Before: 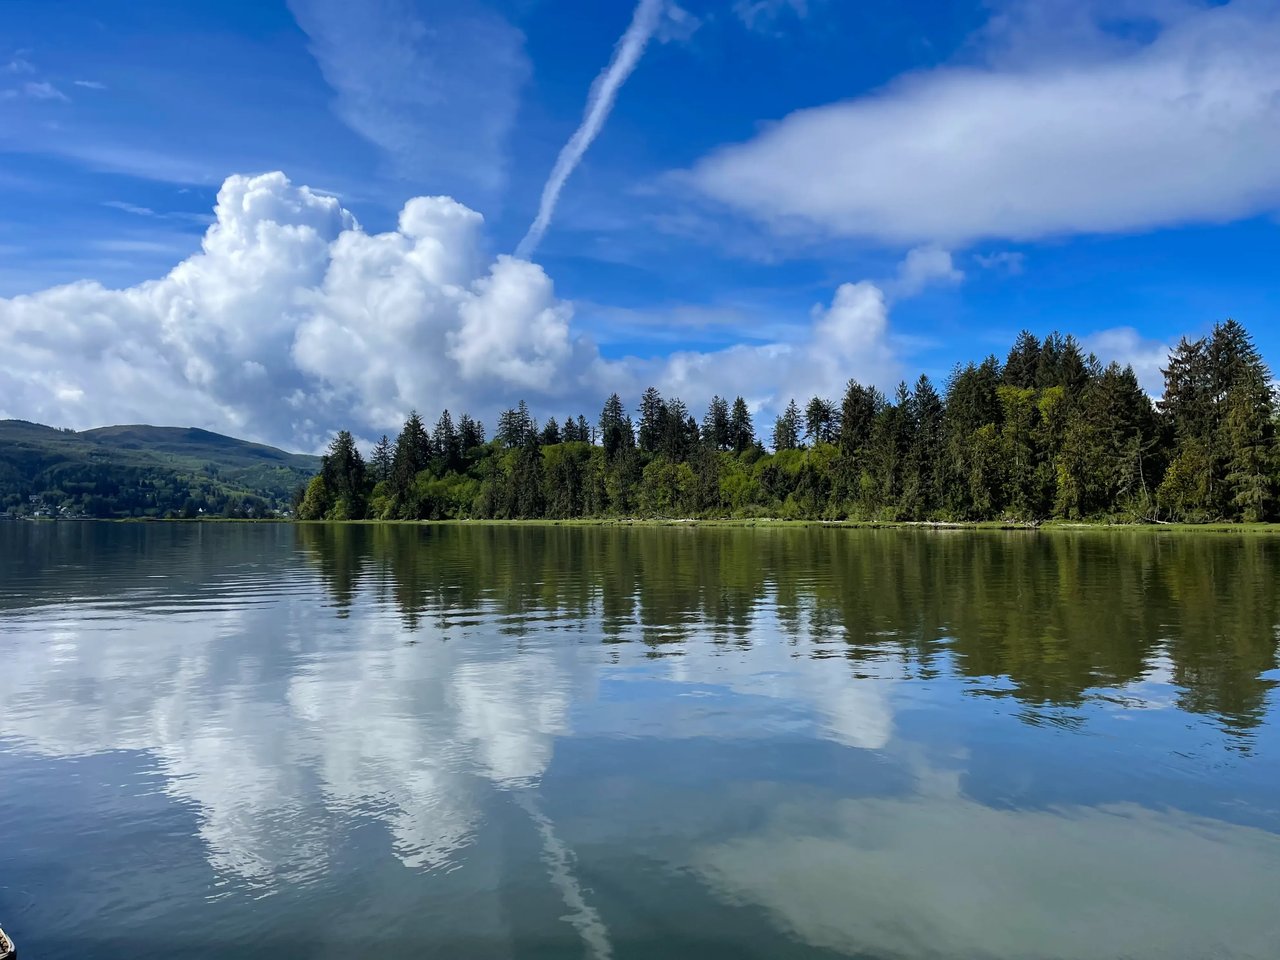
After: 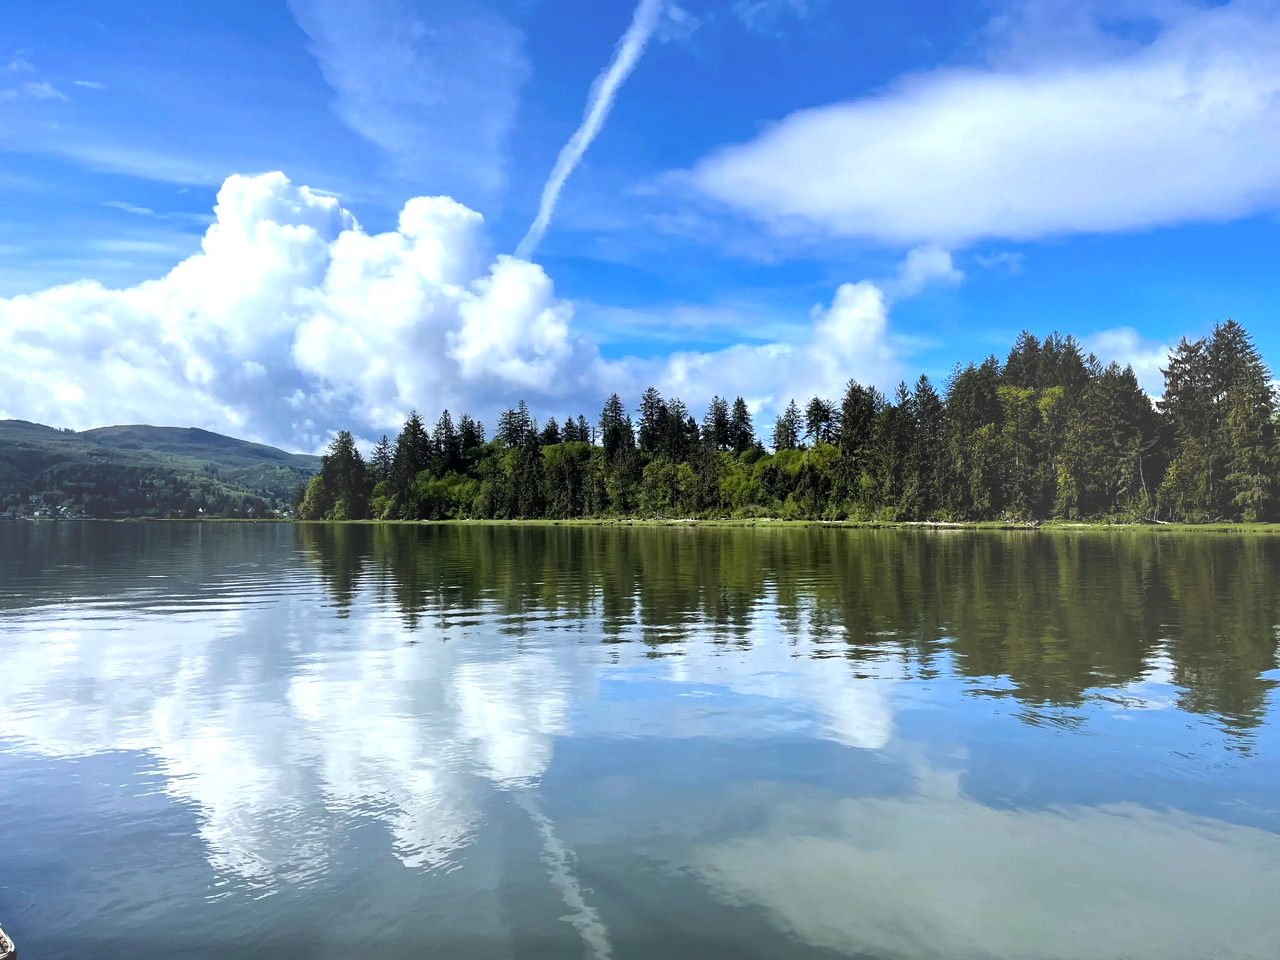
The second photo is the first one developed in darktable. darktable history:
vignetting: fall-off start 30.74%, fall-off radius 34.35%, brightness 0.035, saturation -0.001
exposure: compensate highlight preservation false
tone equalizer: -8 EV -0.762 EV, -7 EV -0.687 EV, -6 EV -0.619 EV, -5 EV -0.421 EV, -3 EV 0.374 EV, -2 EV 0.6 EV, -1 EV 0.677 EV, +0 EV 0.73 EV
